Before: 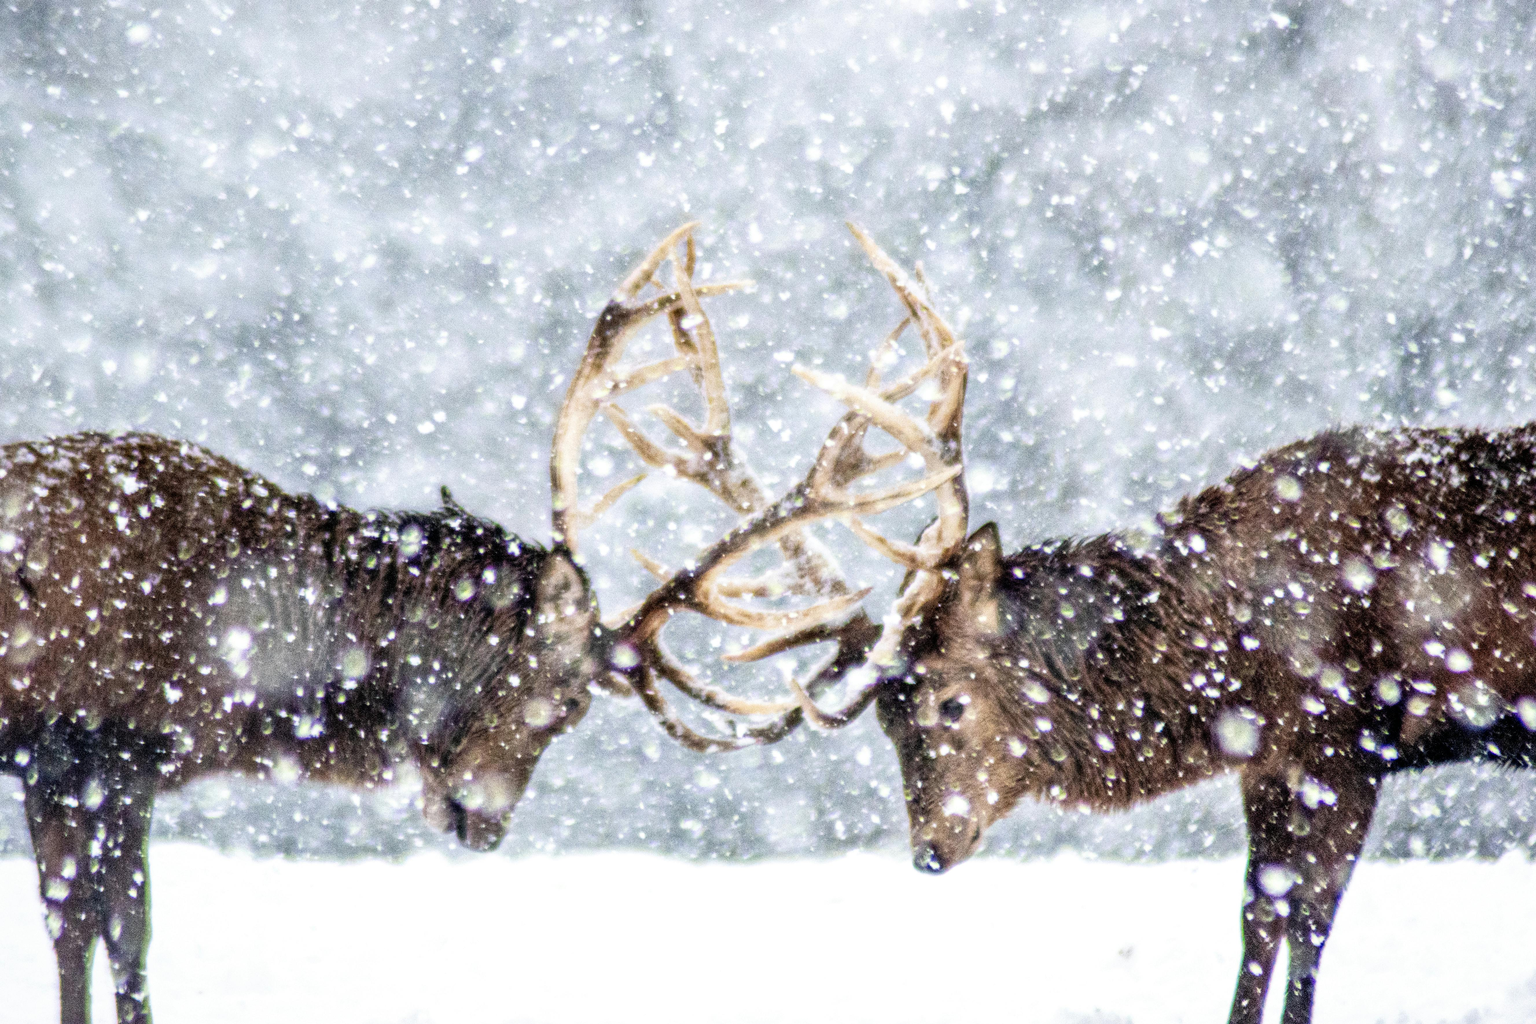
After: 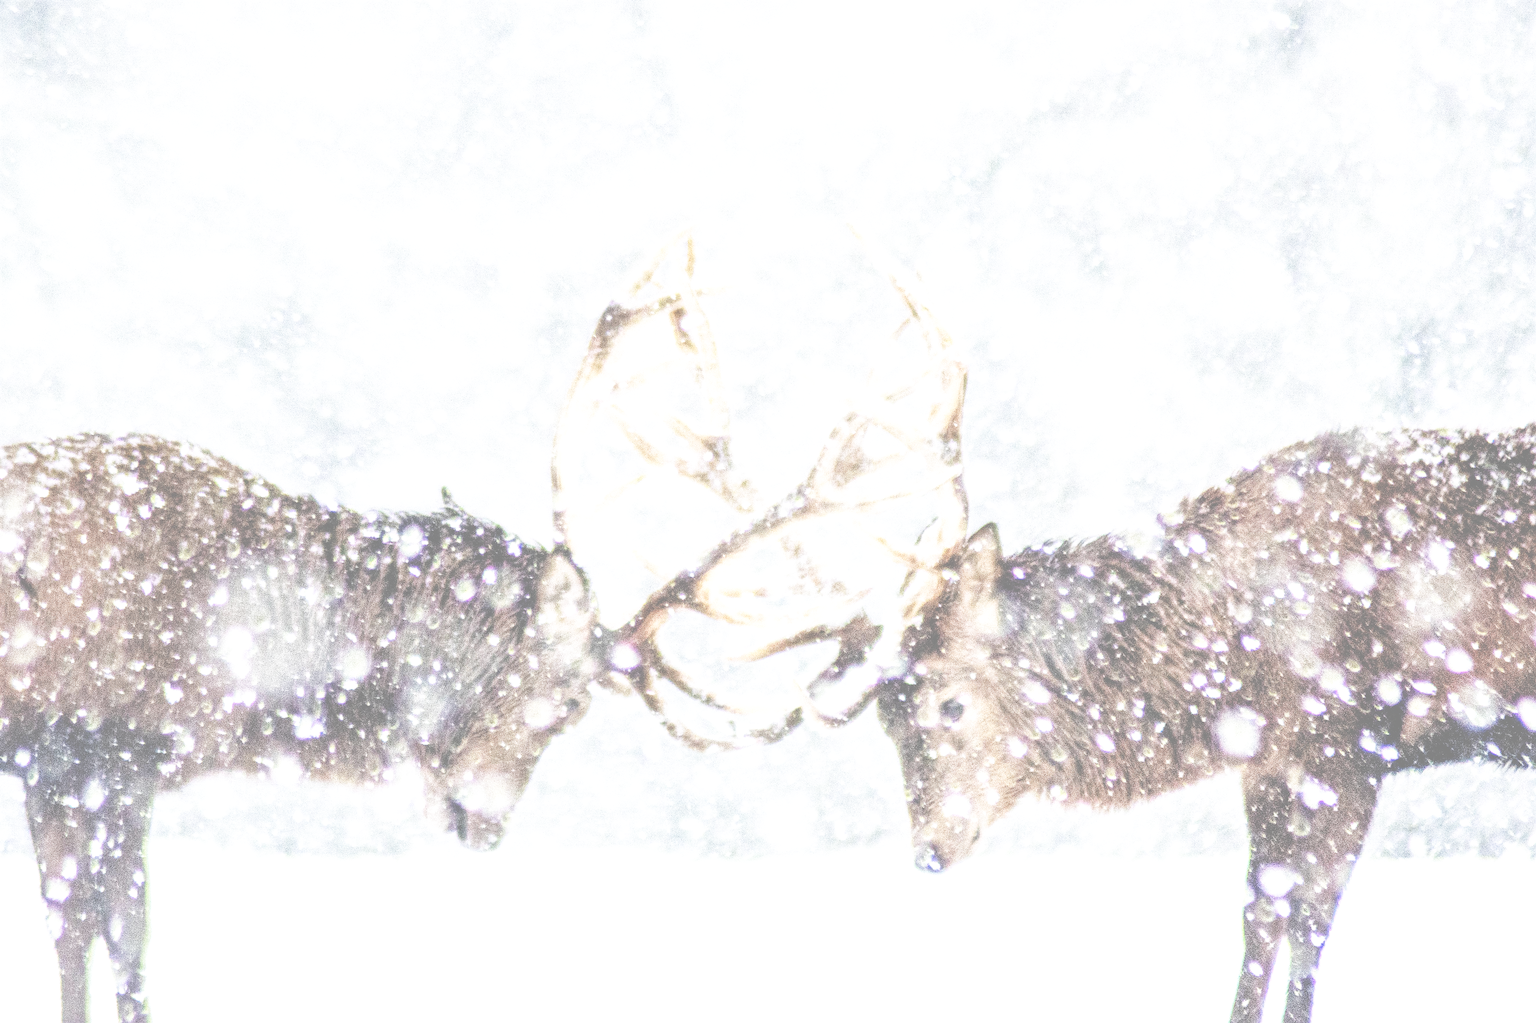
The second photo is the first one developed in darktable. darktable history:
exposure: black level correction -0.071, exposure 0.5 EV, compensate highlight preservation false
sharpen: on, module defaults
base curve: curves: ch0 [(0, 0.003) (0.001, 0.002) (0.006, 0.004) (0.02, 0.022) (0.048, 0.086) (0.094, 0.234) (0.162, 0.431) (0.258, 0.629) (0.385, 0.8) (0.548, 0.918) (0.751, 0.988) (1, 1)], preserve colors none
